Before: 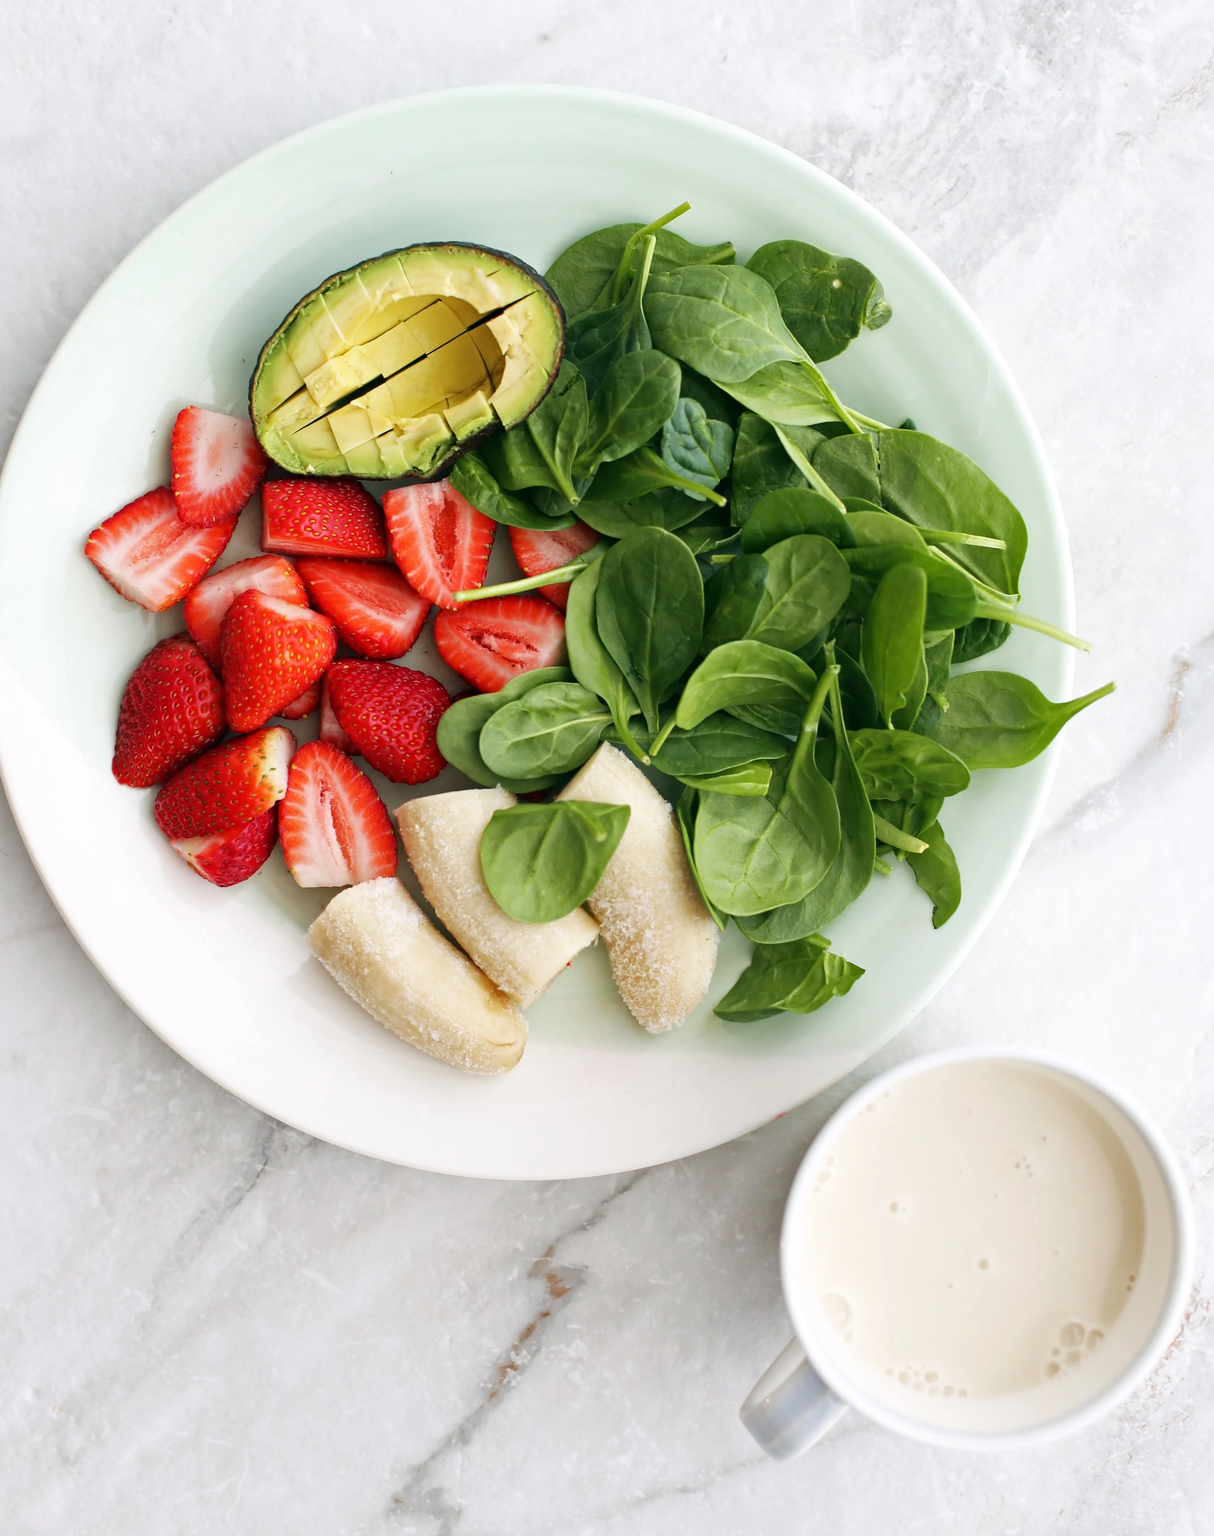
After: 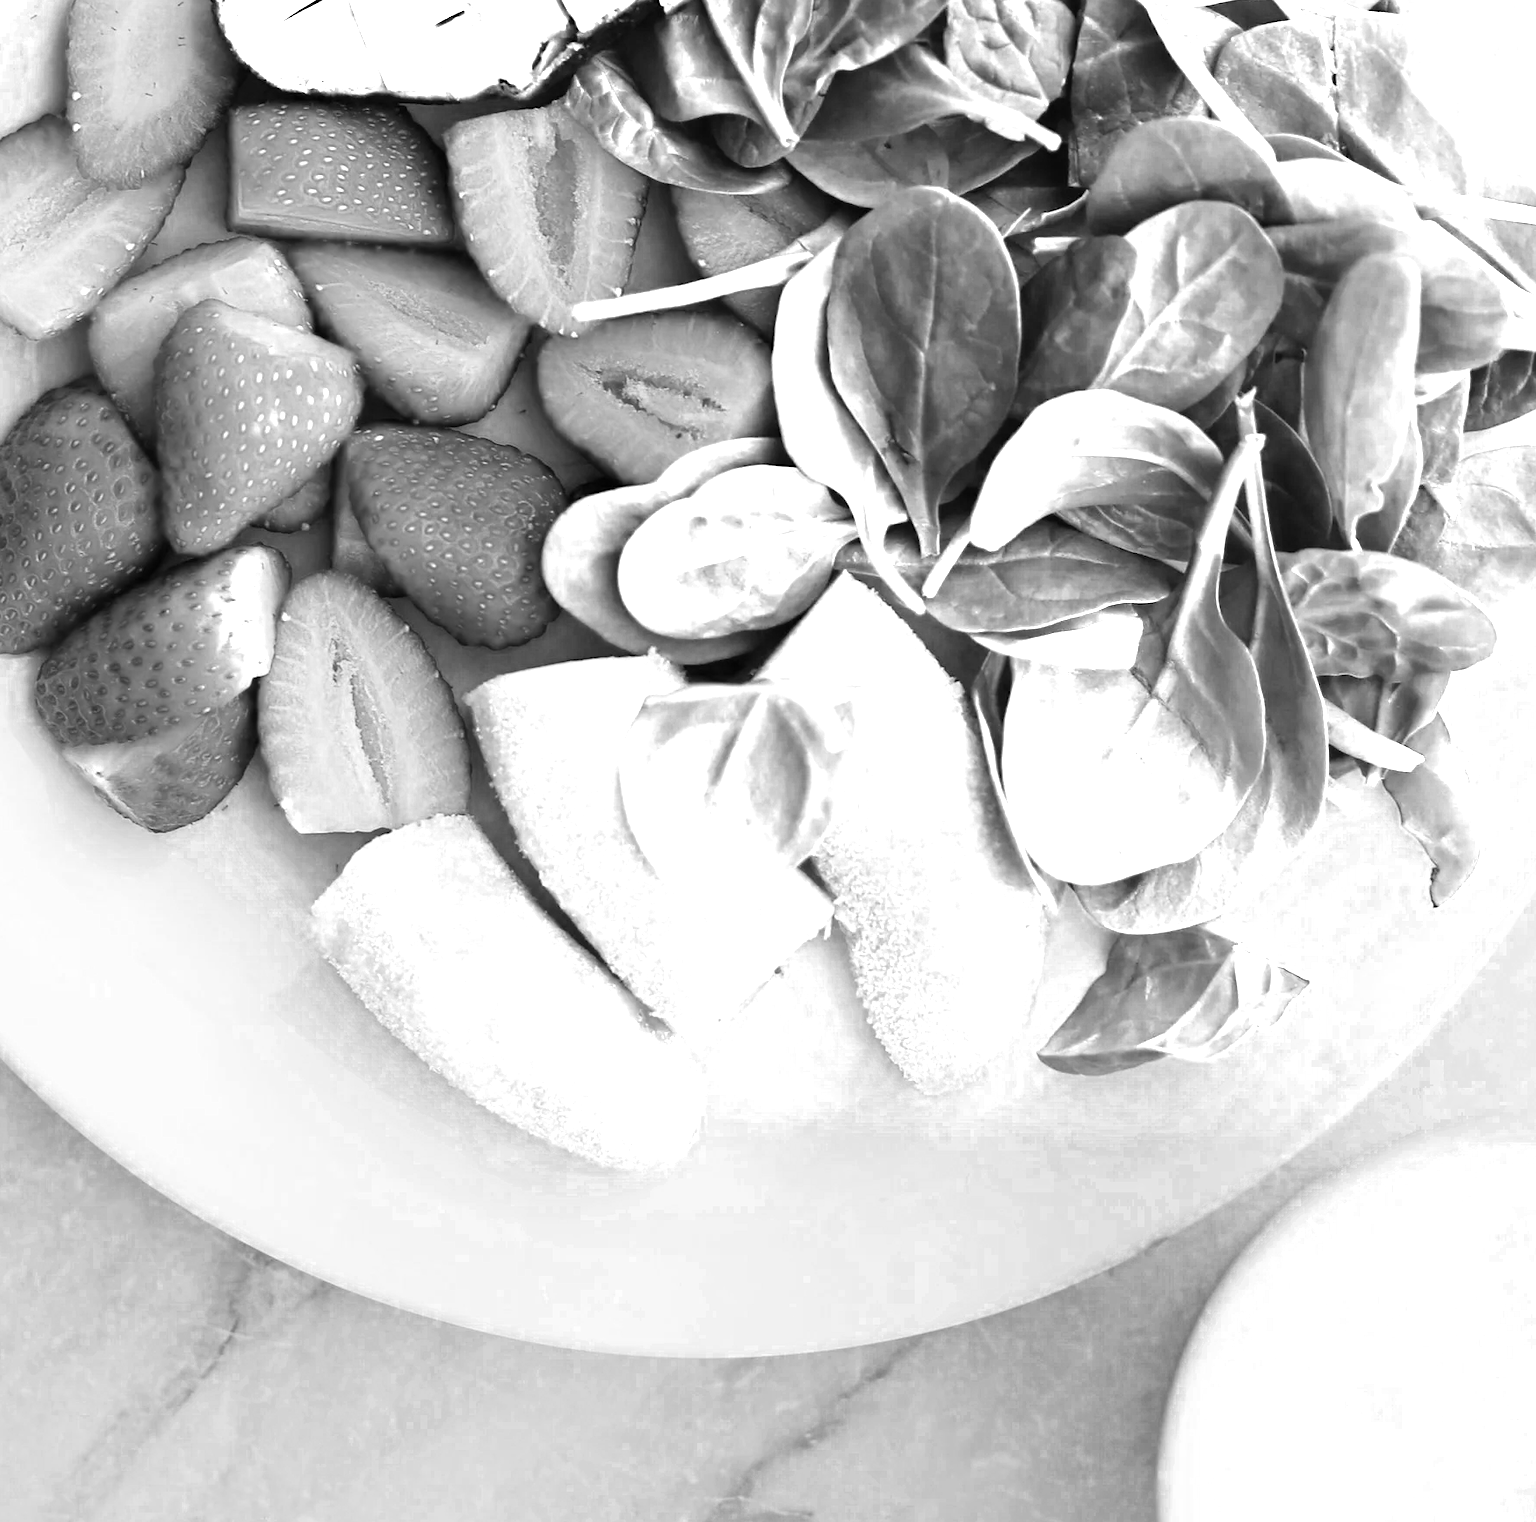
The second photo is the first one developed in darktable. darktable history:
velvia: on, module defaults
color zones: curves: ch0 [(0, 0.554) (0.146, 0.662) (0.293, 0.86) (0.503, 0.774) (0.637, 0.106) (0.74, 0.072) (0.866, 0.488) (0.998, 0.569)]; ch1 [(0, 0) (0.143, 0) (0.286, 0) (0.429, 0) (0.571, 0) (0.714, 0) (0.857, 0)]
crop: left 11.109%, top 27.527%, right 18.257%, bottom 17.136%
